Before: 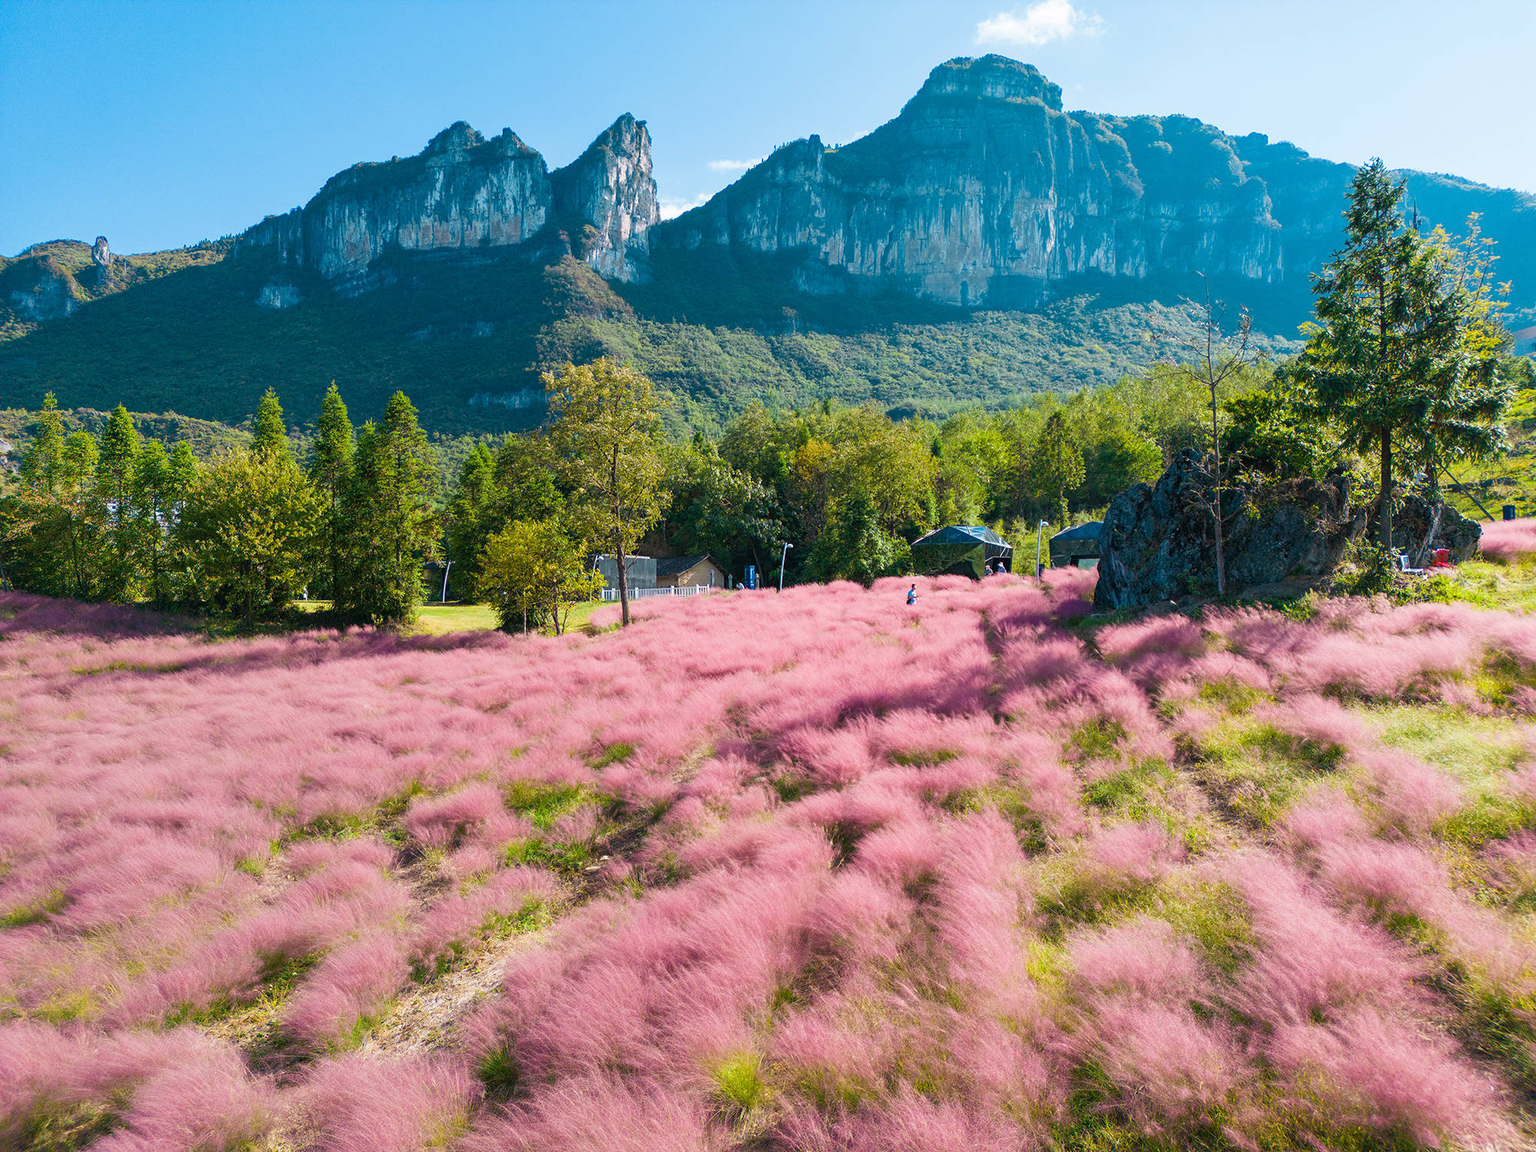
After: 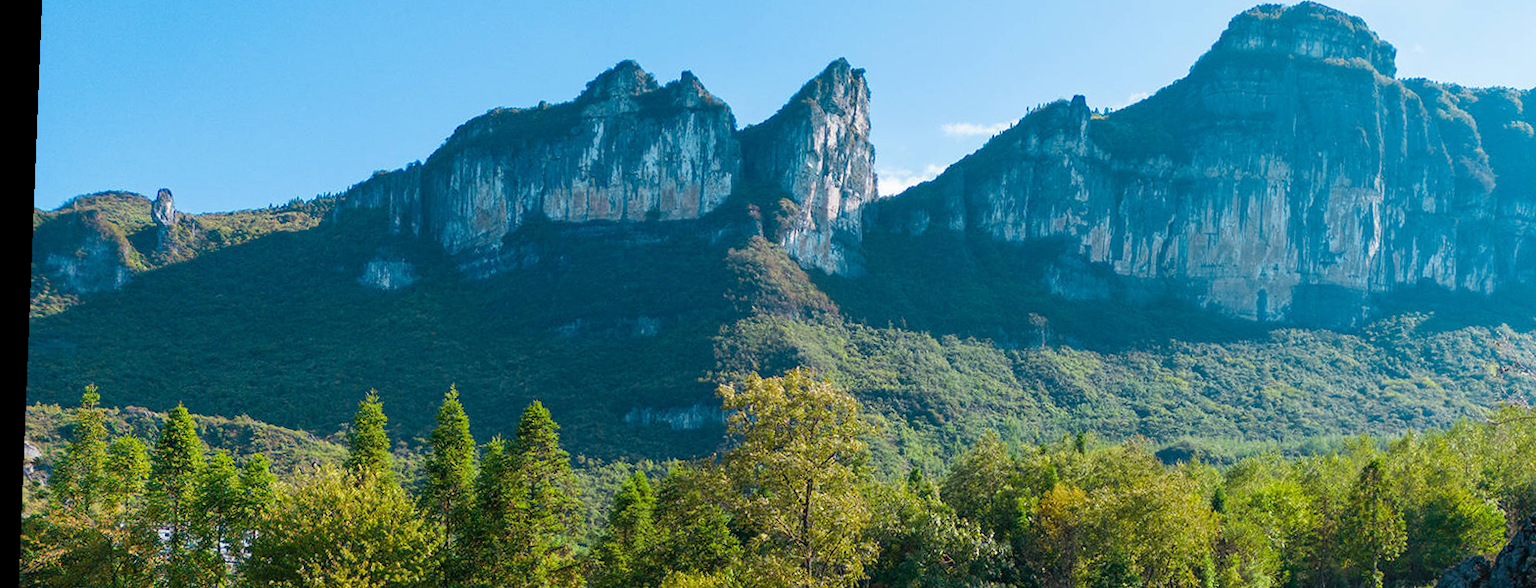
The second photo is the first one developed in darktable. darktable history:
crop: left 0.579%, top 7.627%, right 23.167%, bottom 54.275%
rotate and perspective: rotation 2.27°, automatic cropping off
